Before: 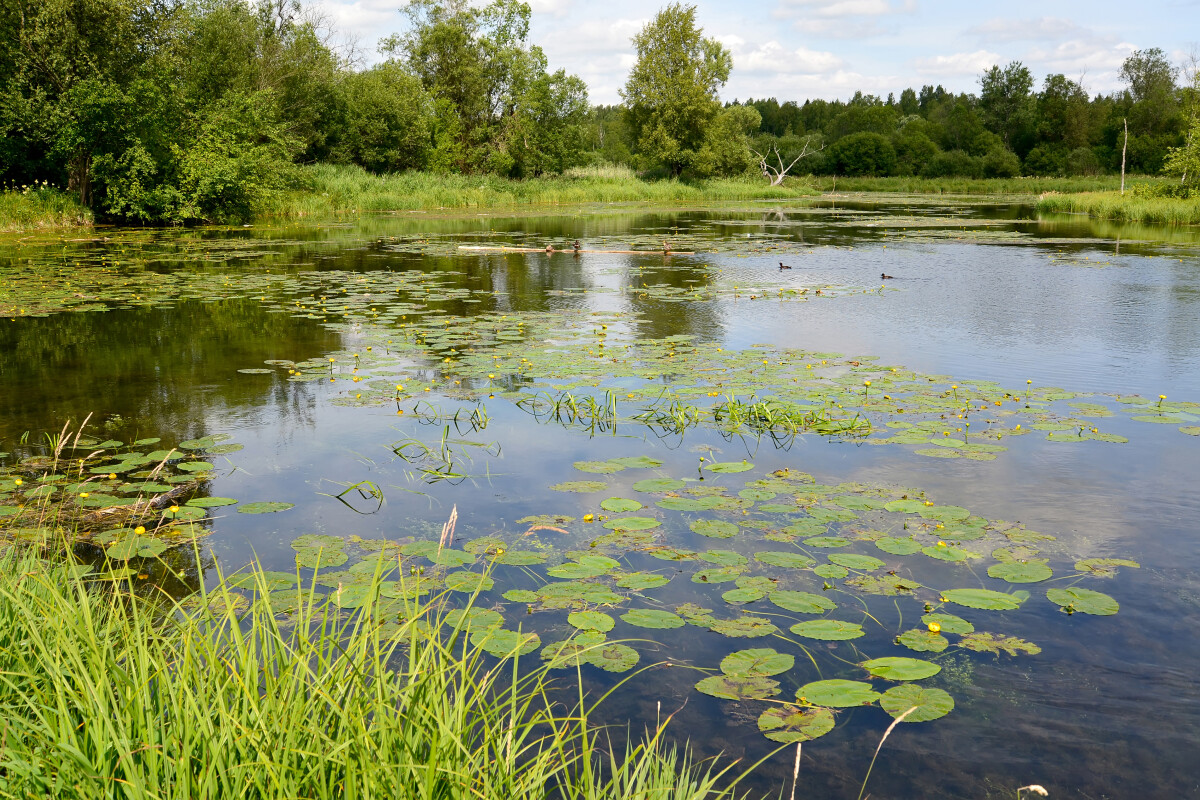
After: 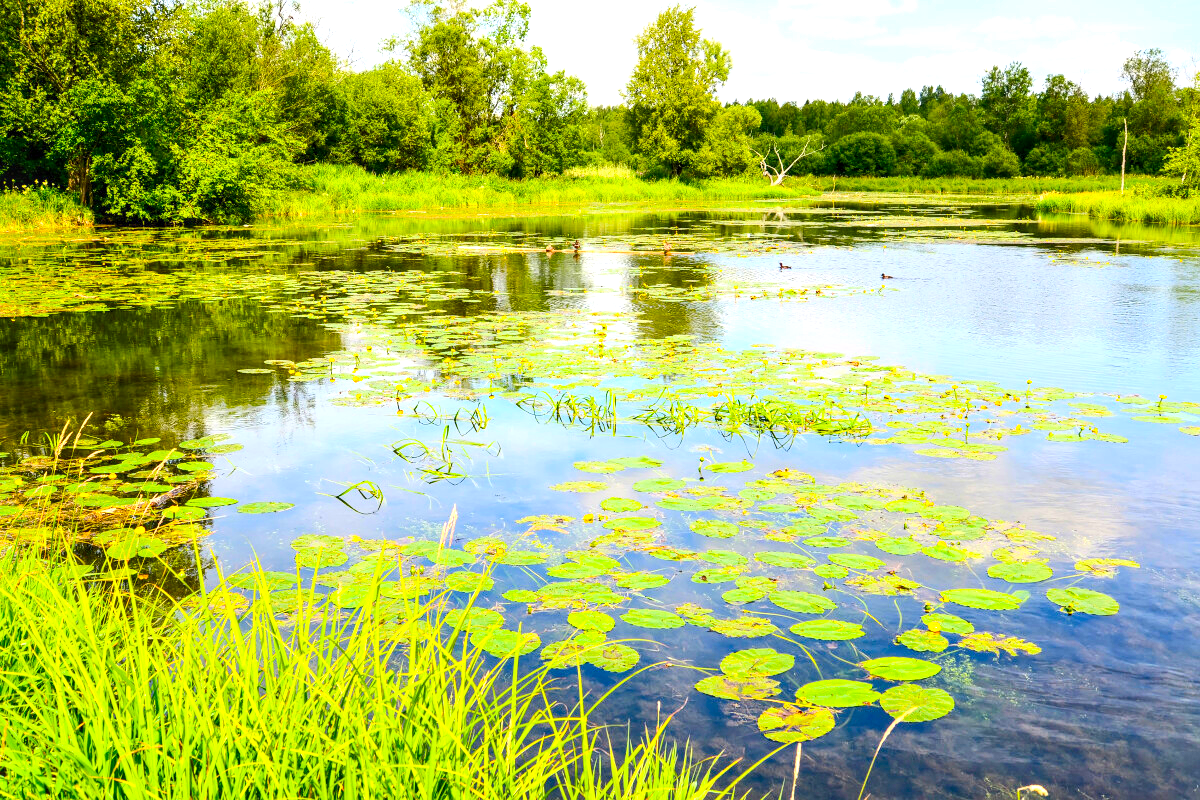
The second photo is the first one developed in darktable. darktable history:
color balance rgb: perceptual saturation grading › global saturation 25%, perceptual brilliance grading › mid-tones 10%, perceptual brilliance grading › shadows 15%, global vibrance 20%
local contrast: detail 130%
contrast brightness saturation: contrast 0.23, brightness 0.1, saturation 0.29
exposure: exposure 0.77 EV, compensate highlight preservation false
